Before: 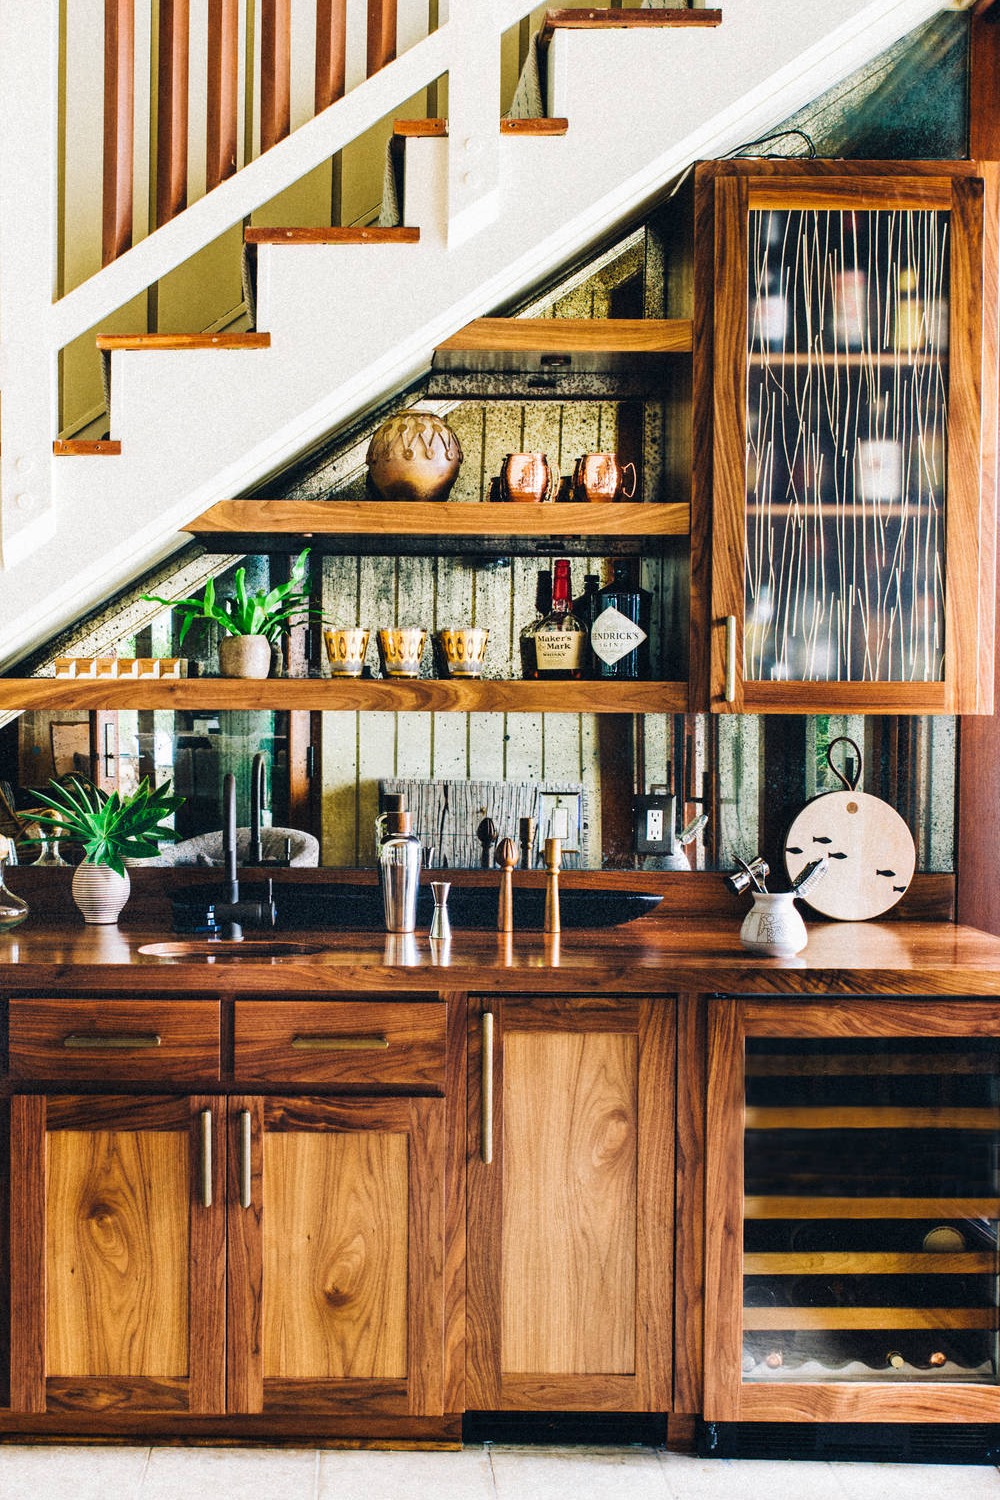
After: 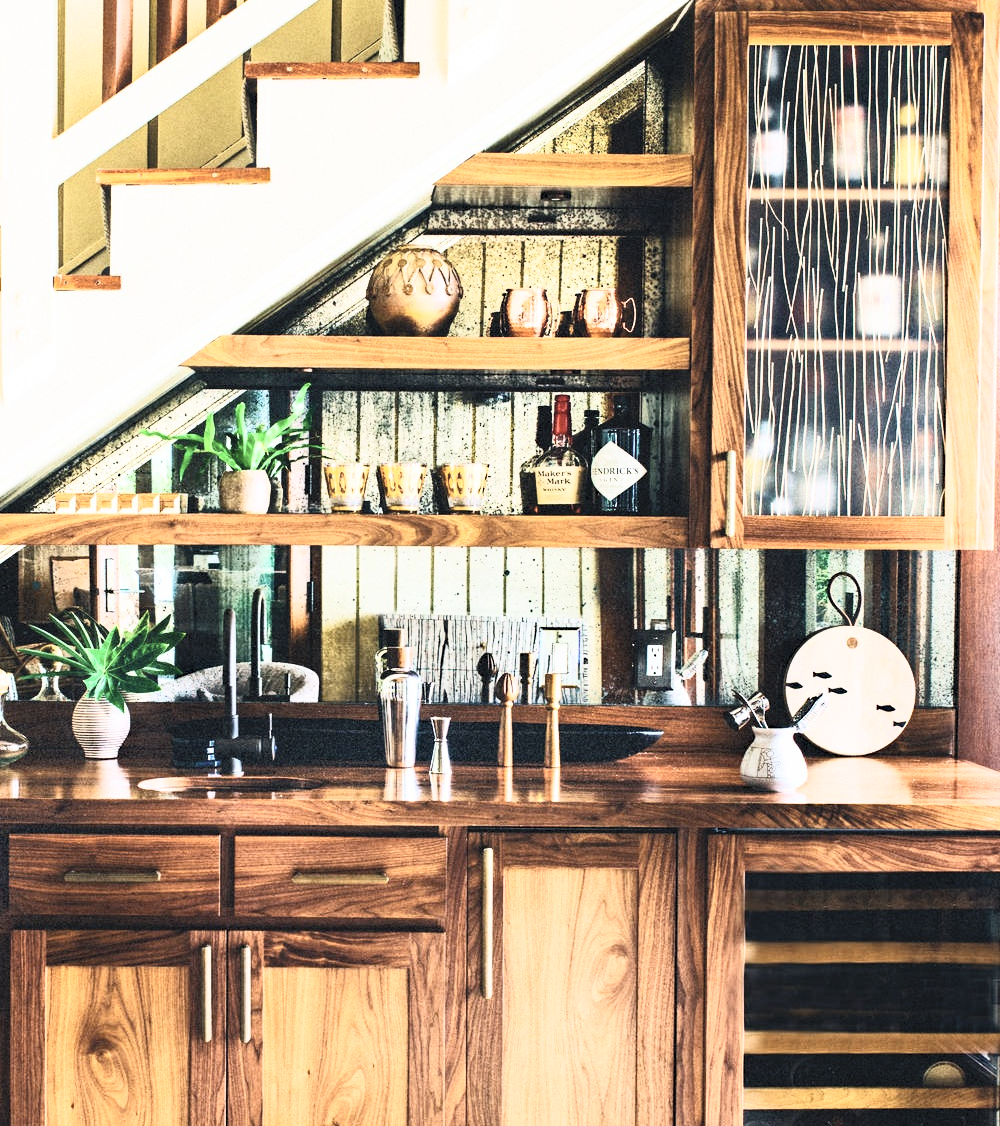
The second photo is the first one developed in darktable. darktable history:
crop: top 11.055%, bottom 13.874%
contrast brightness saturation: contrast 0.445, brightness 0.557, saturation -0.189
haze removal: on, module defaults
